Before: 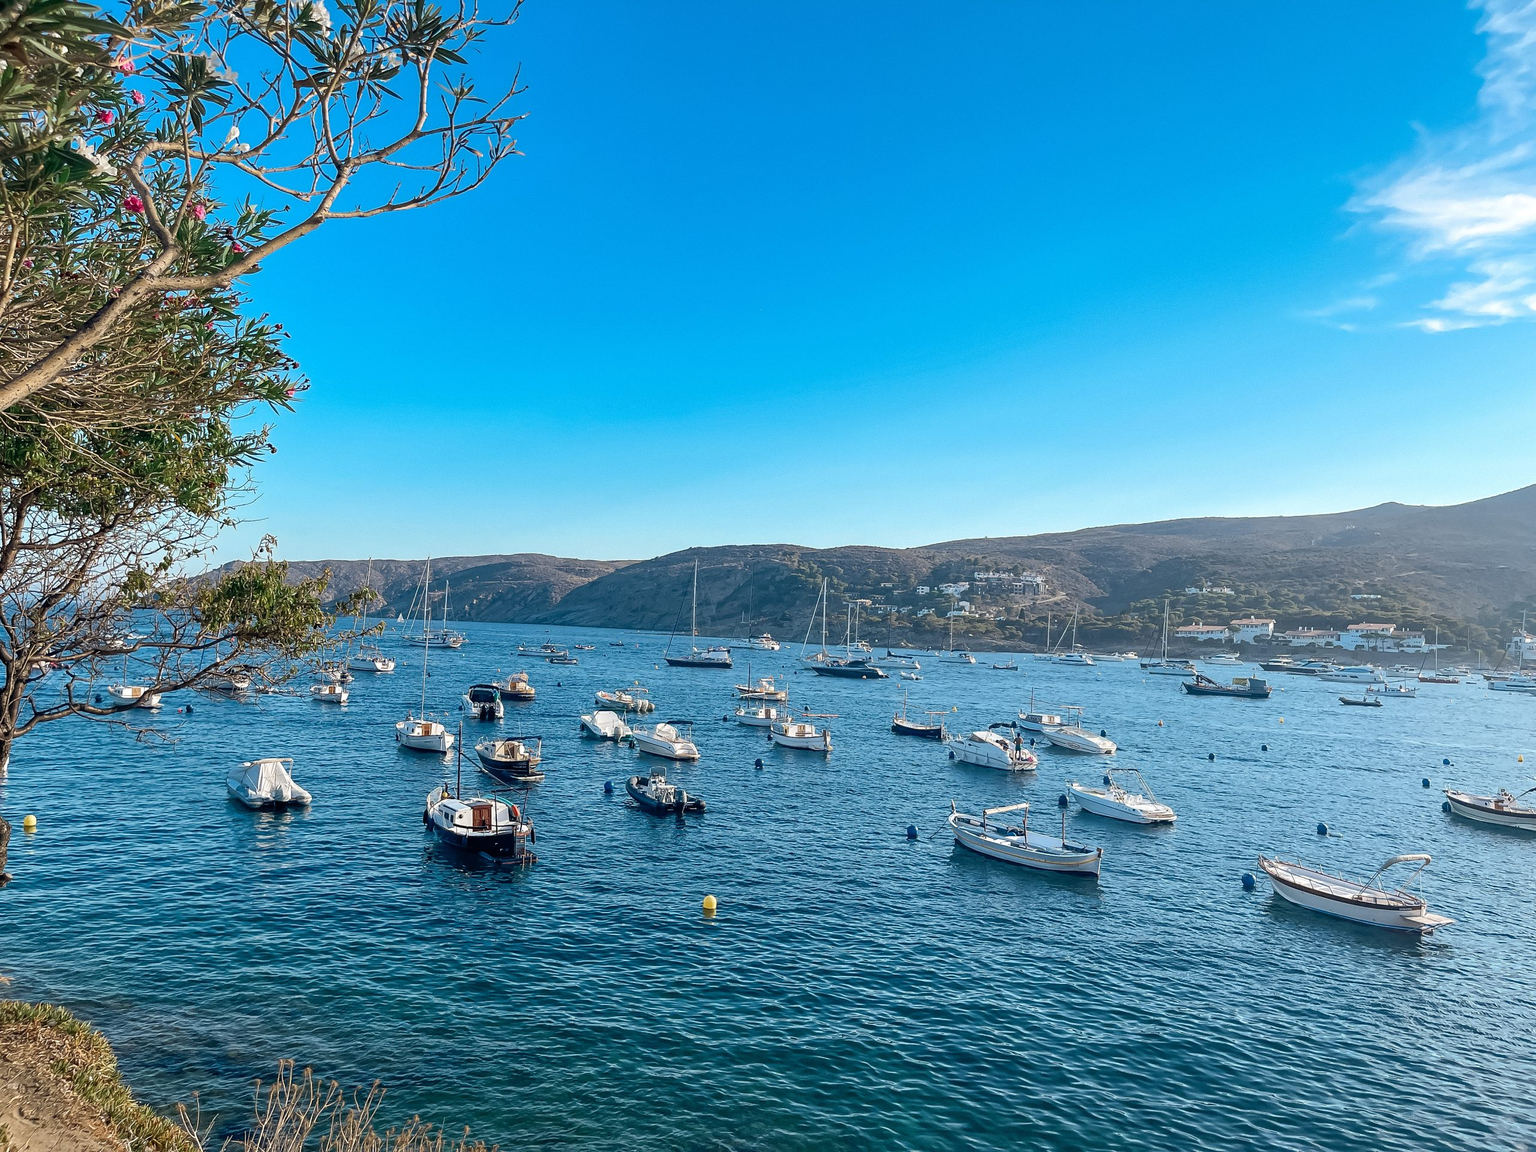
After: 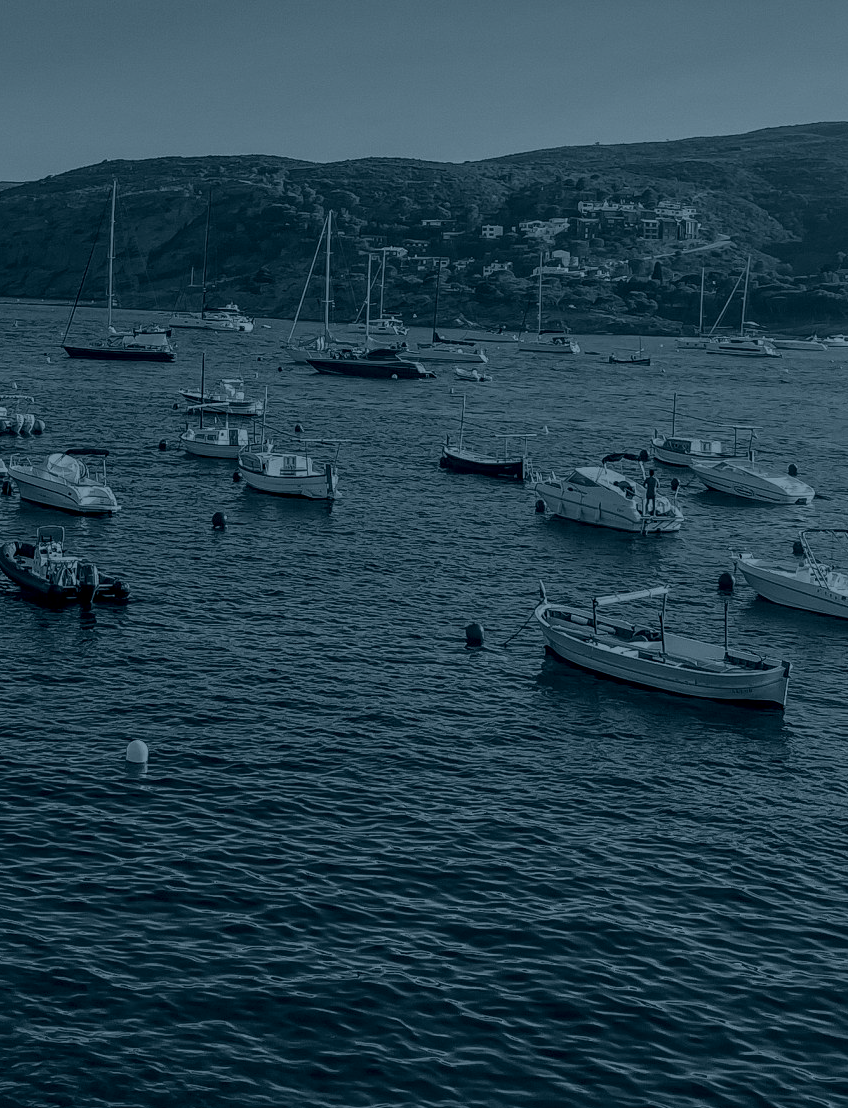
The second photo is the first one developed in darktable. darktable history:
contrast equalizer: y [[0.509, 0.517, 0.523, 0.523, 0.517, 0.509], [0.5 ×6], [0.5 ×6], [0 ×6], [0 ×6]]
crop: left 40.878%, top 39.176%, right 25.993%, bottom 3.081%
local contrast: on, module defaults
colorize: hue 194.4°, saturation 29%, source mix 61.75%, lightness 3.98%, version 1
